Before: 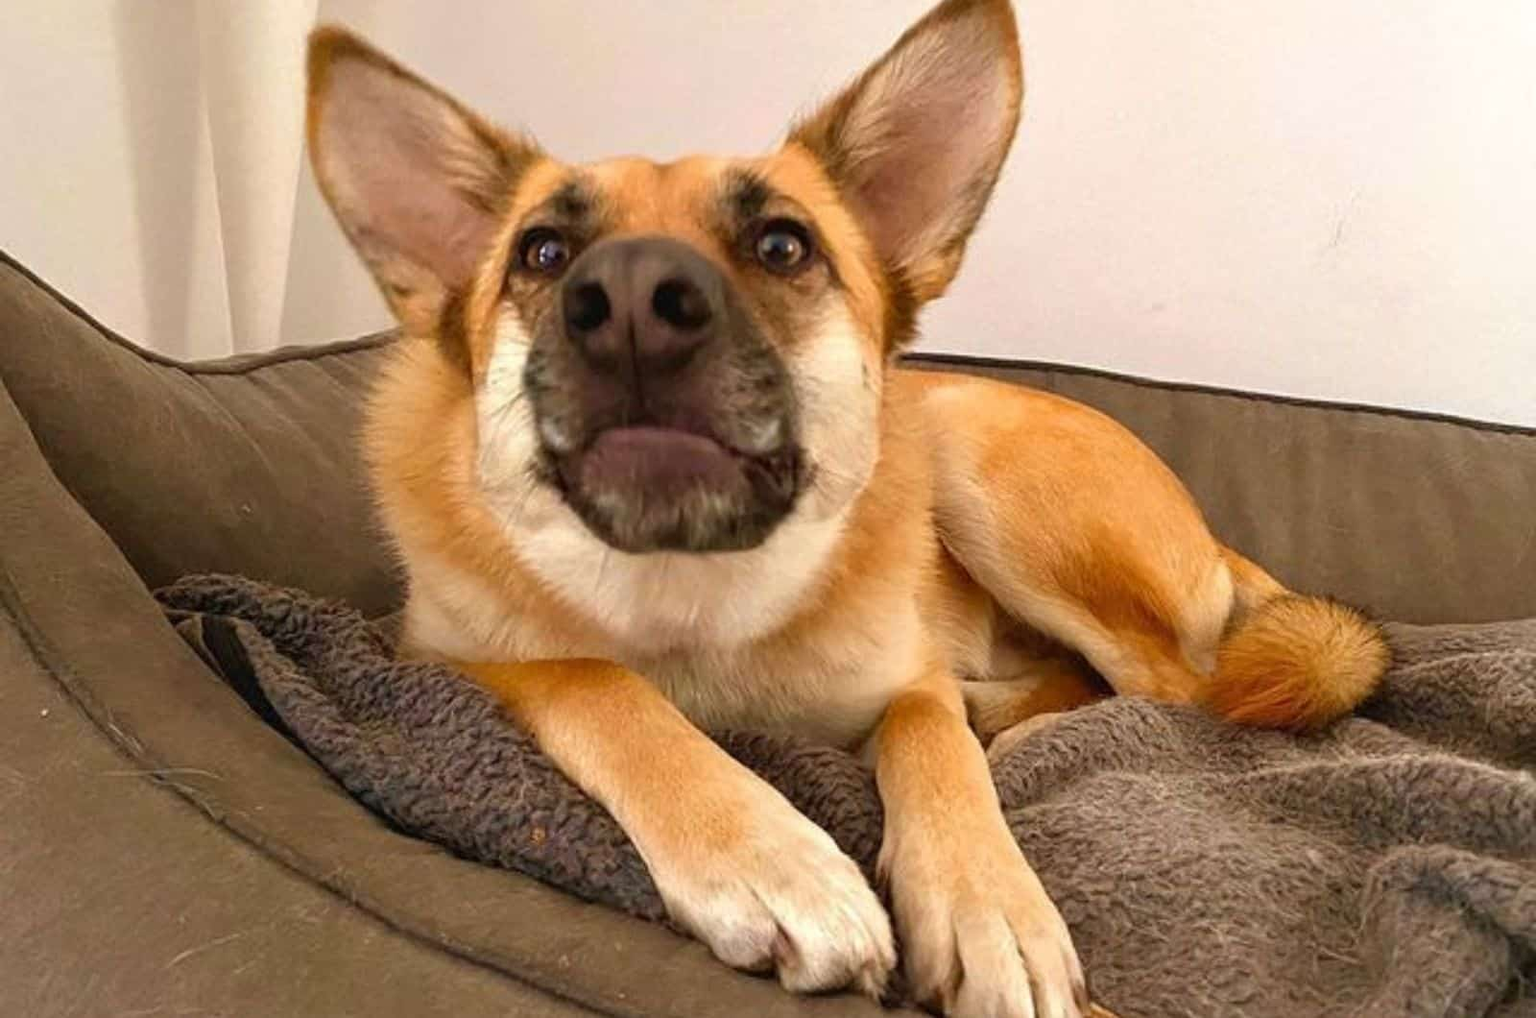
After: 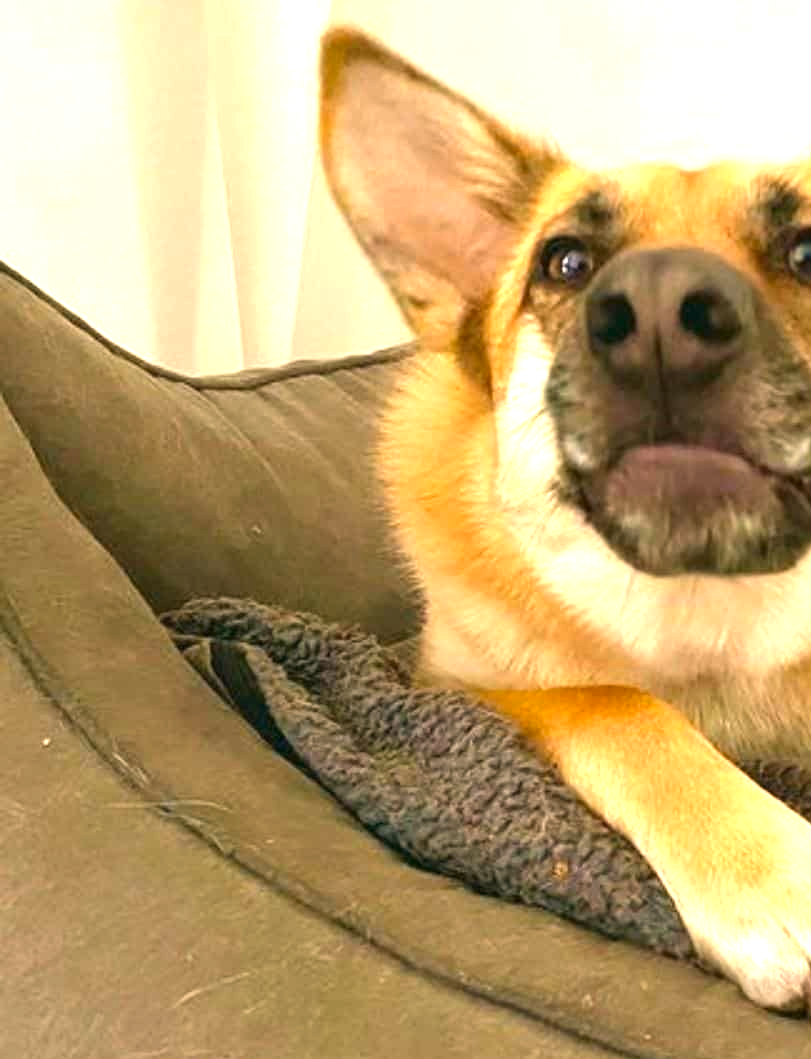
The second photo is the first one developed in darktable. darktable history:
exposure: black level correction 0, exposure 1.102 EV, compensate highlight preservation false
color correction: highlights a* -0.395, highlights b* 9.25, shadows a* -9.51, shadows b* 1.07
color balance rgb: perceptual saturation grading › global saturation -0.064%, global vibrance 9.837%
crop and rotate: left 0.024%, right 49.229%
